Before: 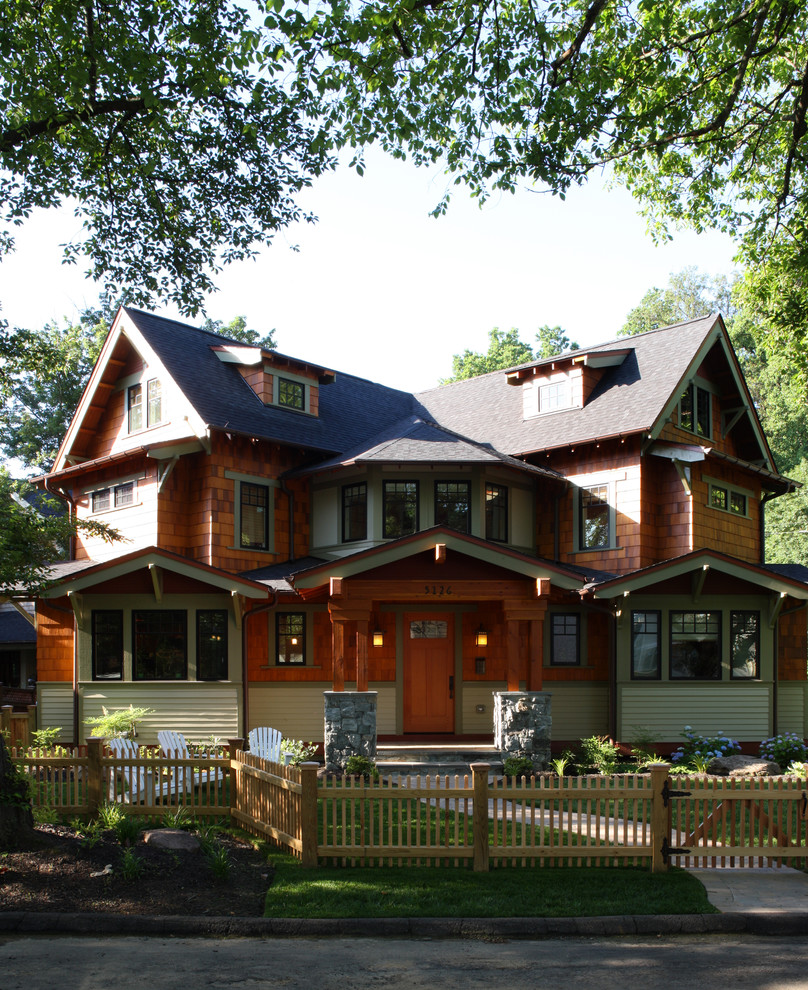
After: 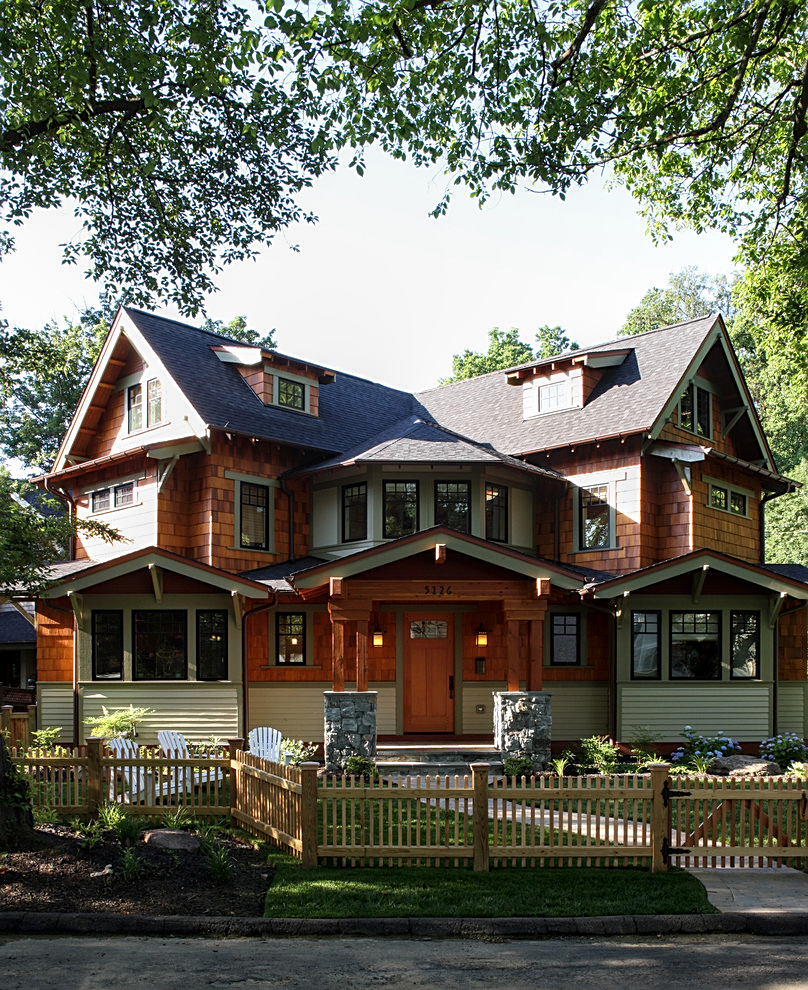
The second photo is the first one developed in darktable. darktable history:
local contrast: detail 130%
sharpen: on, module defaults
exposure: compensate exposure bias true, compensate highlight preservation false
